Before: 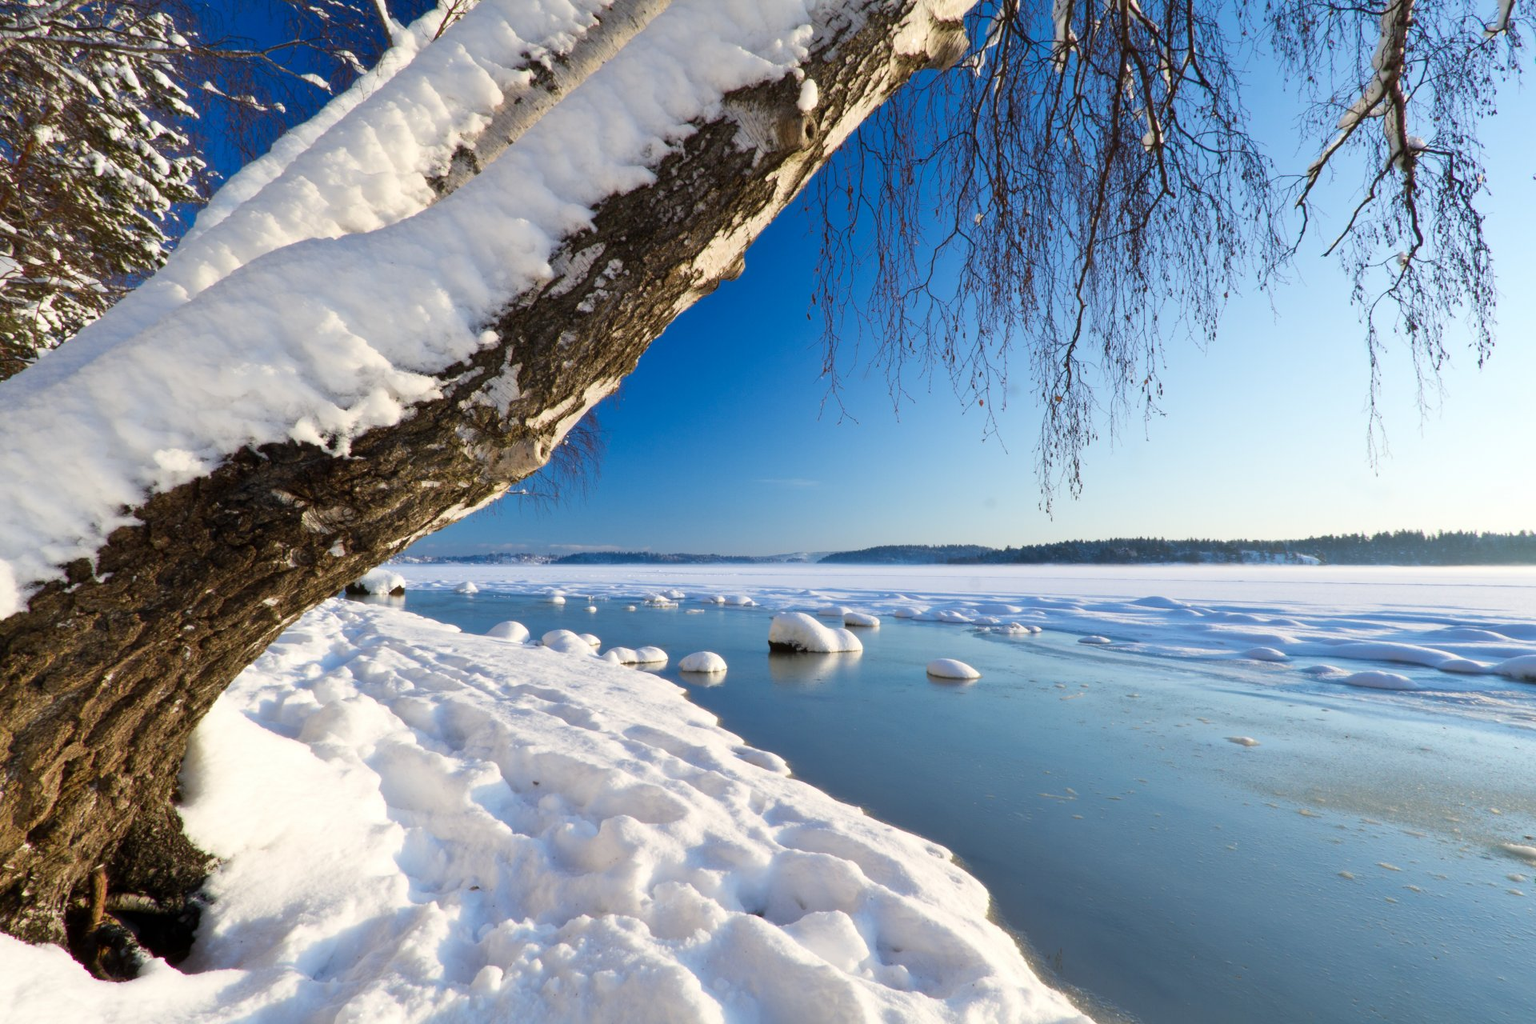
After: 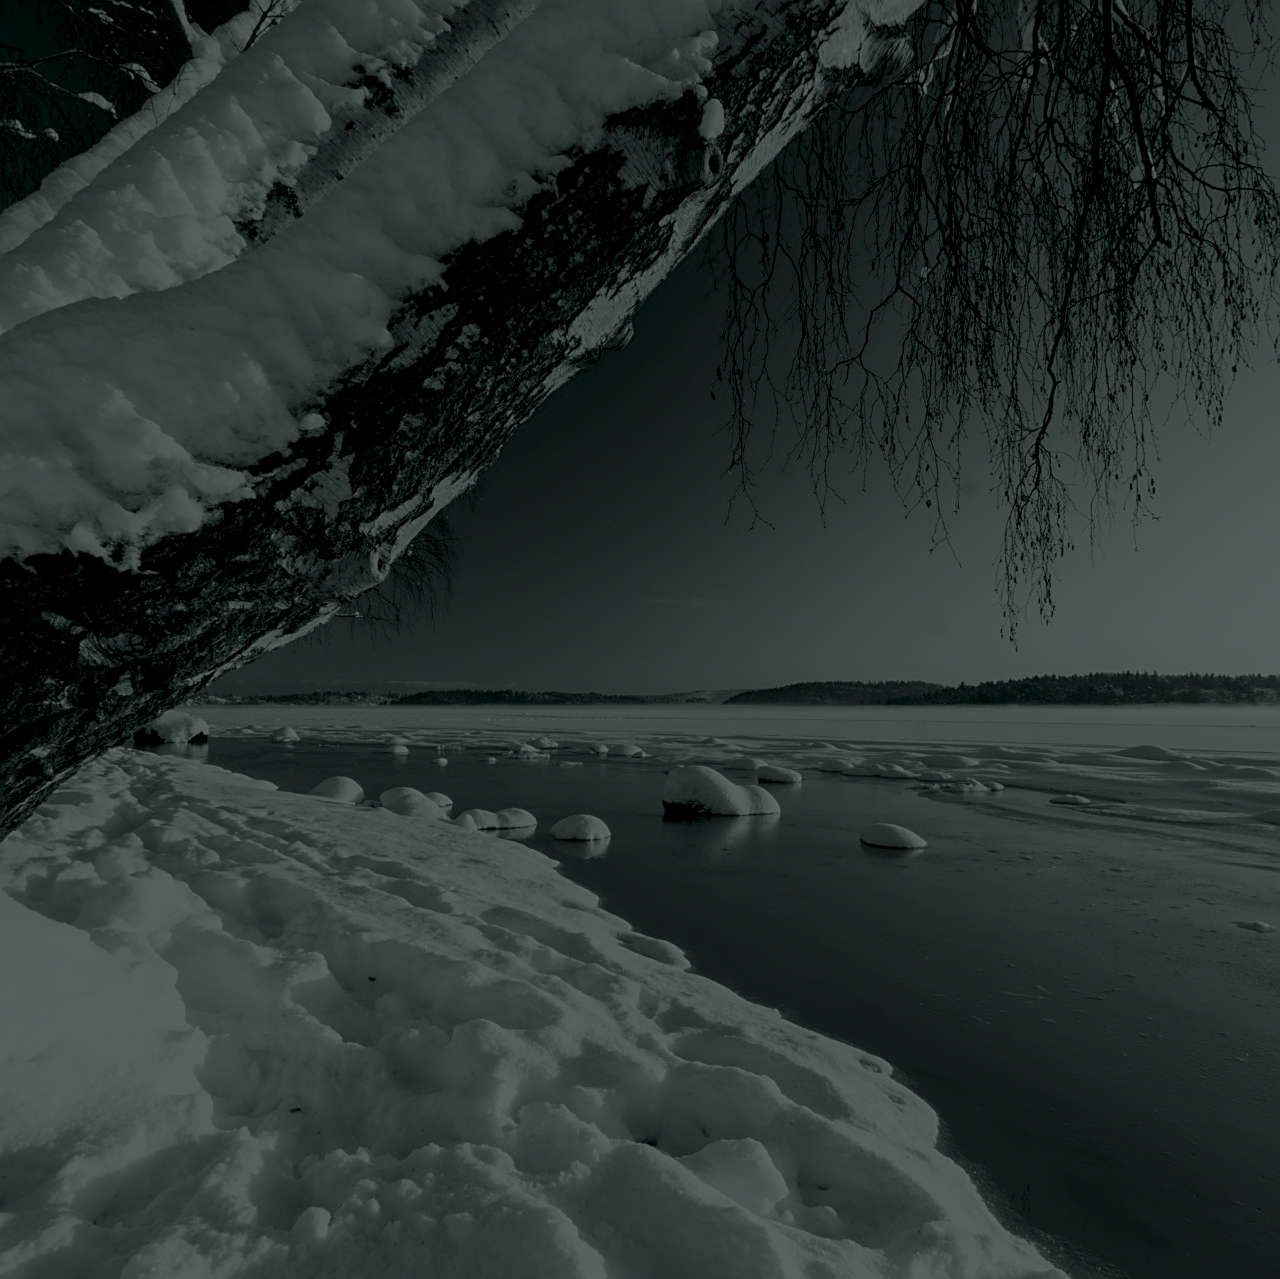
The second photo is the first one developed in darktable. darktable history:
sharpen: amount 0.55
crop and rotate: left 15.546%, right 17.787%
local contrast: detail 130%
colorize: hue 90°, saturation 19%, lightness 1.59%, version 1
shadows and highlights: shadows -23.08, highlights 46.15, soften with gaussian
